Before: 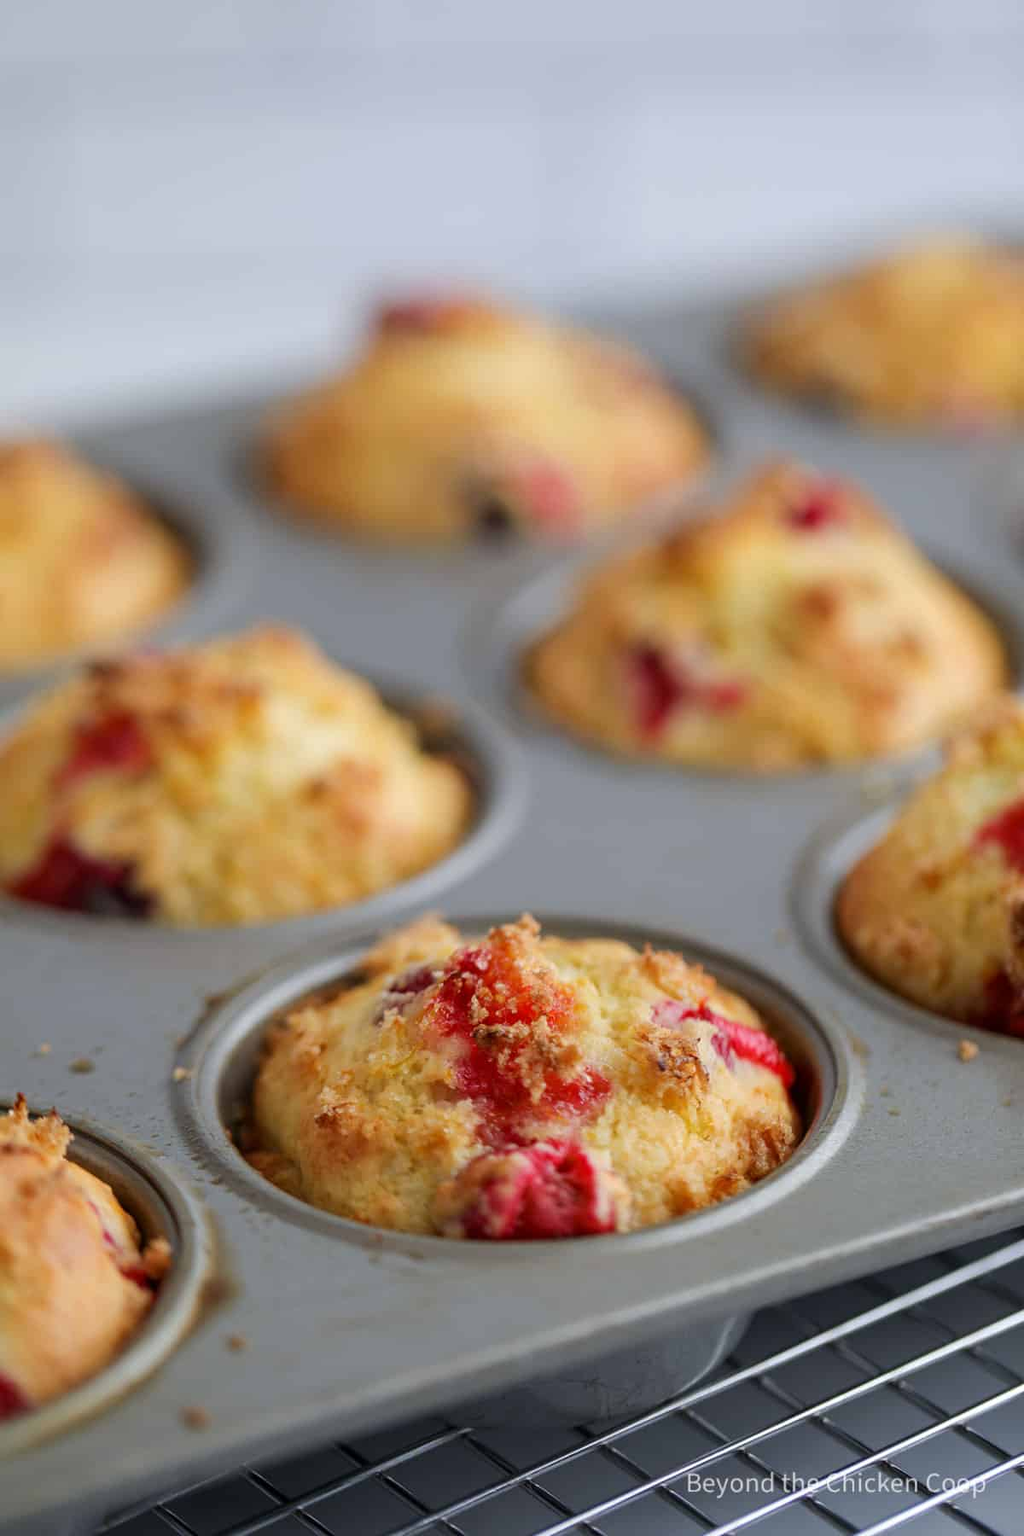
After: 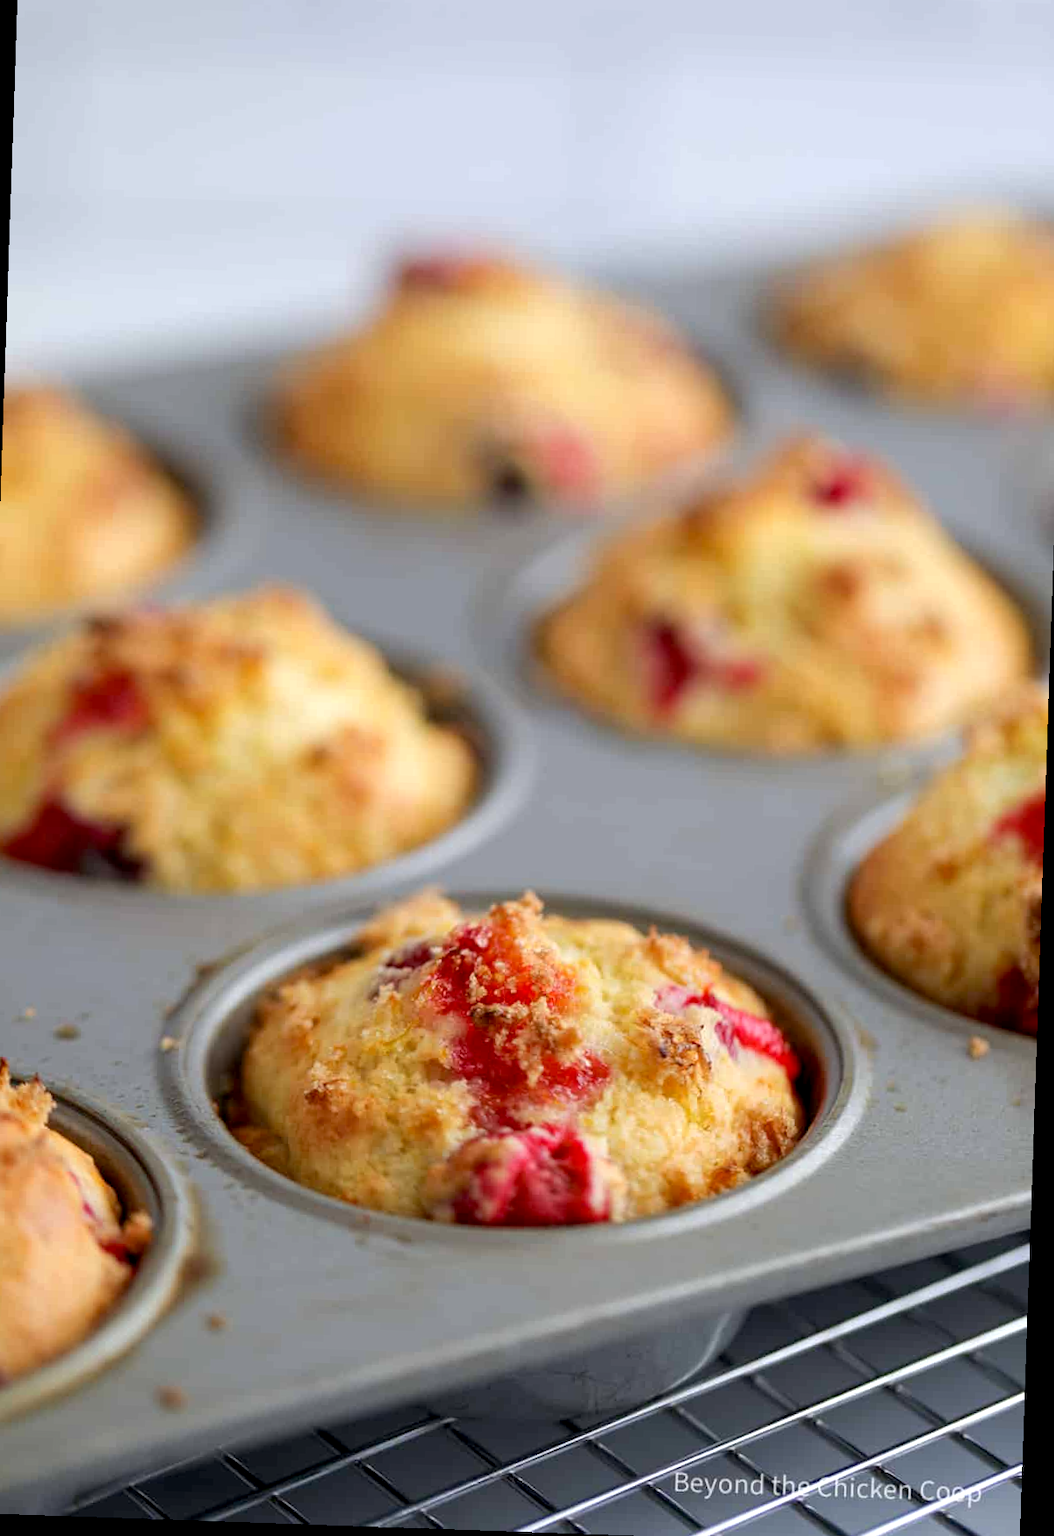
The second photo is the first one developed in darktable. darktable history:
exposure: black level correction 0.005, exposure 0.282 EV, compensate highlight preservation false
crop and rotate: angle -1.96°, left 3.108%, top 4.171%, right 1.639%, bottom 0.689%
